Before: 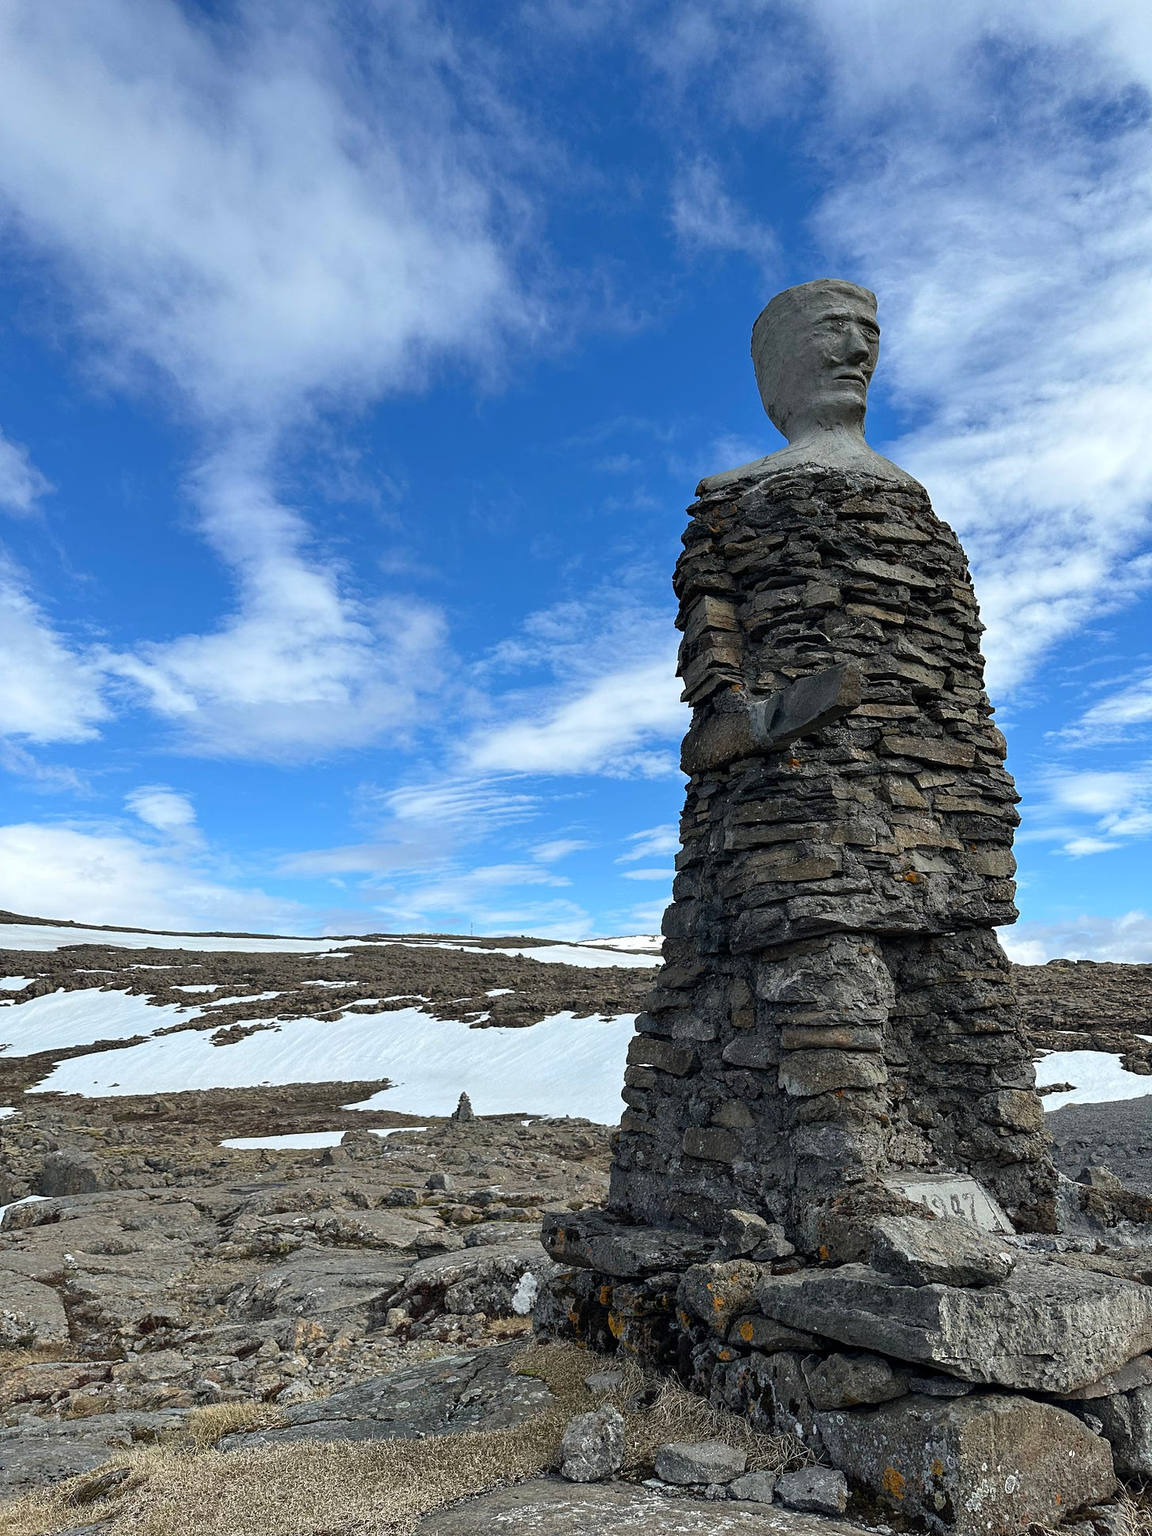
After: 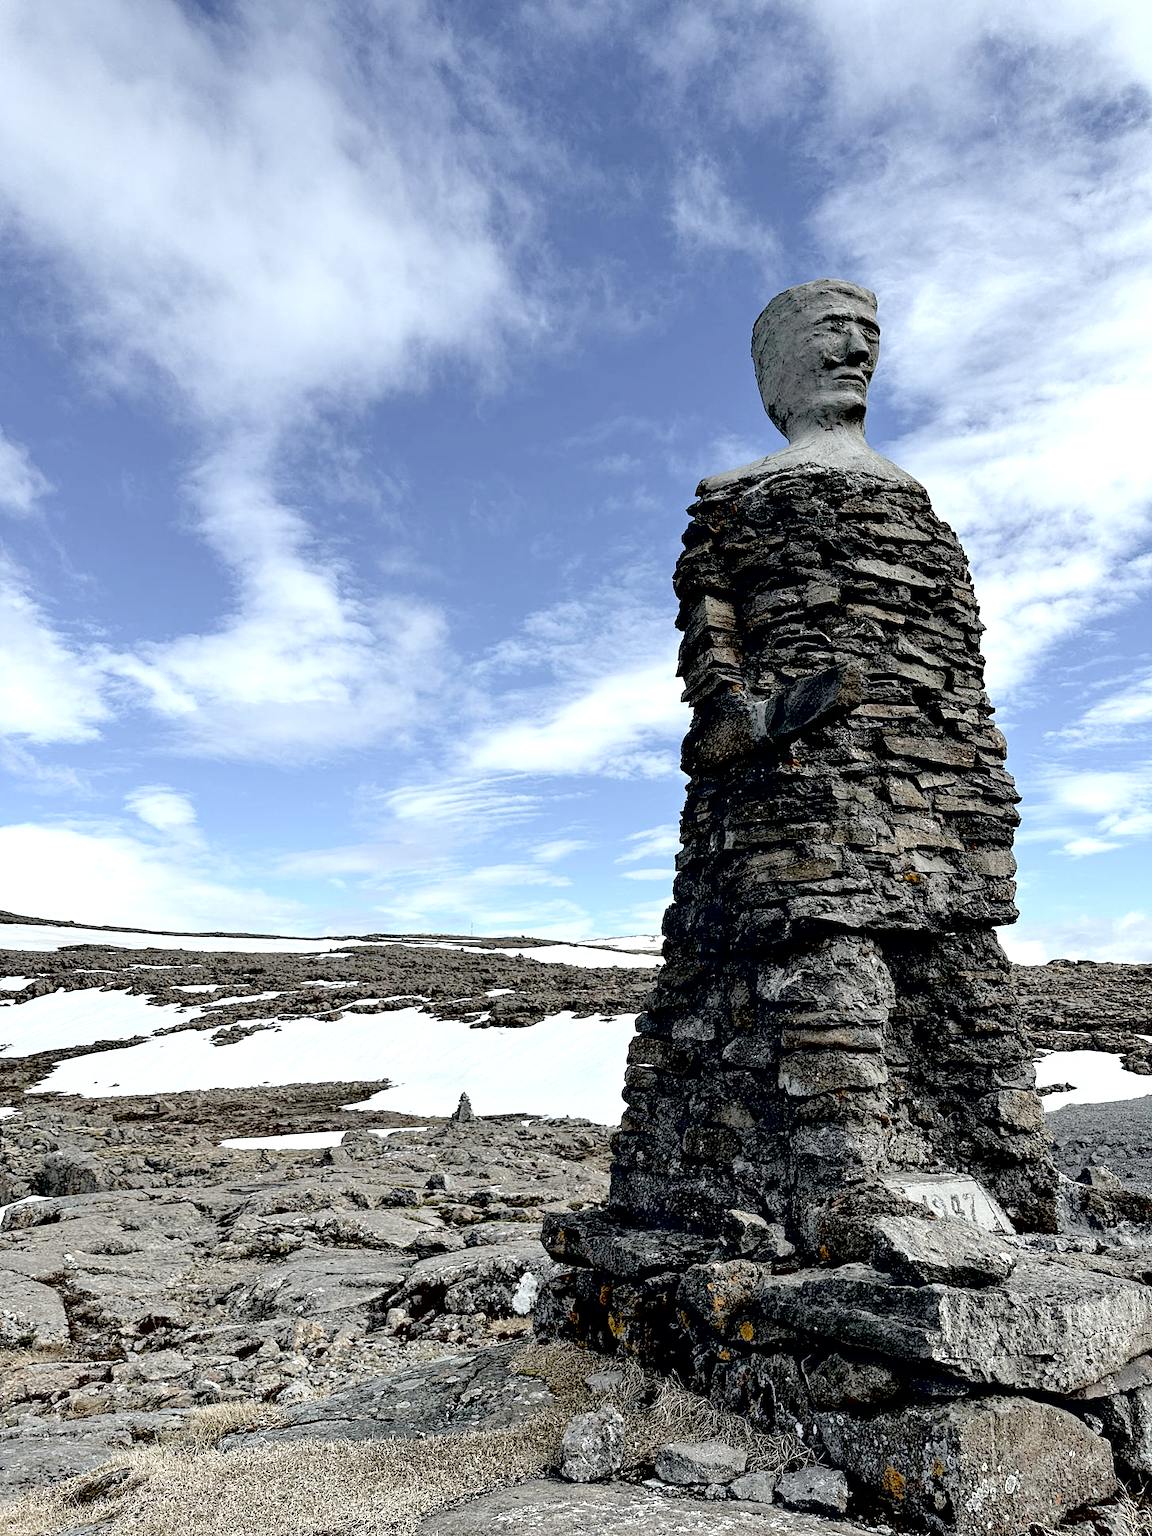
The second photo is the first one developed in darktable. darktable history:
contrast brightness saturation: brightness 0.189, saturation -0.504
exposure: black level correction 0.041, exposure 0.498 EV, compensate highlight preservation false
